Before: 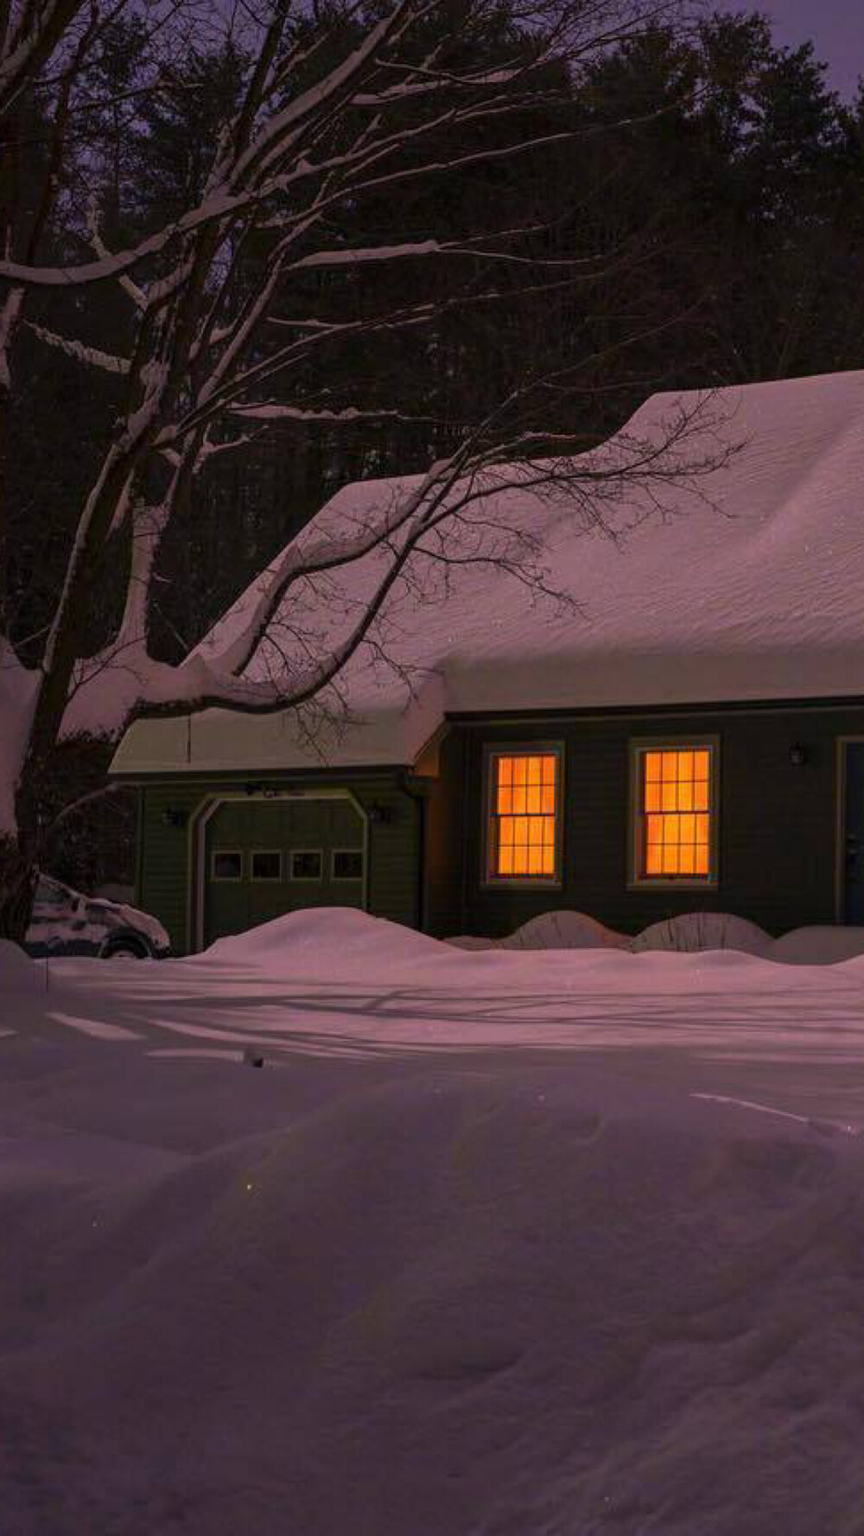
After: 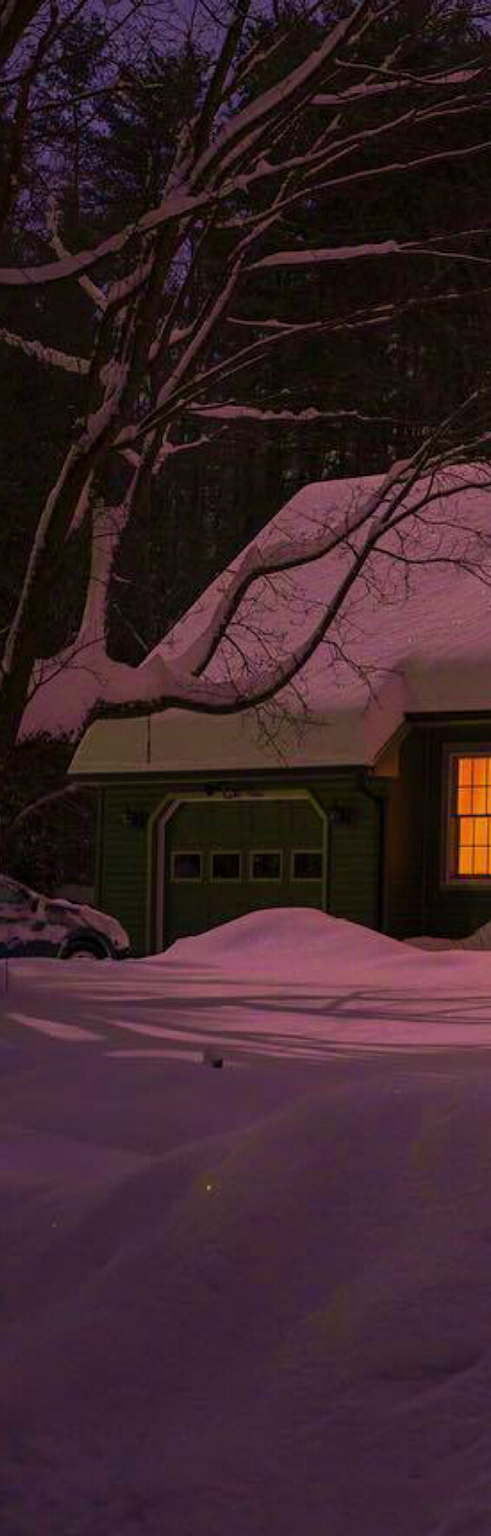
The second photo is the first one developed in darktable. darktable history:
velvia: strength 56.45%
crop: left 4.716%, right 38.411%
exposure: exposure -0.265 EV, compensate highlight preservation false
